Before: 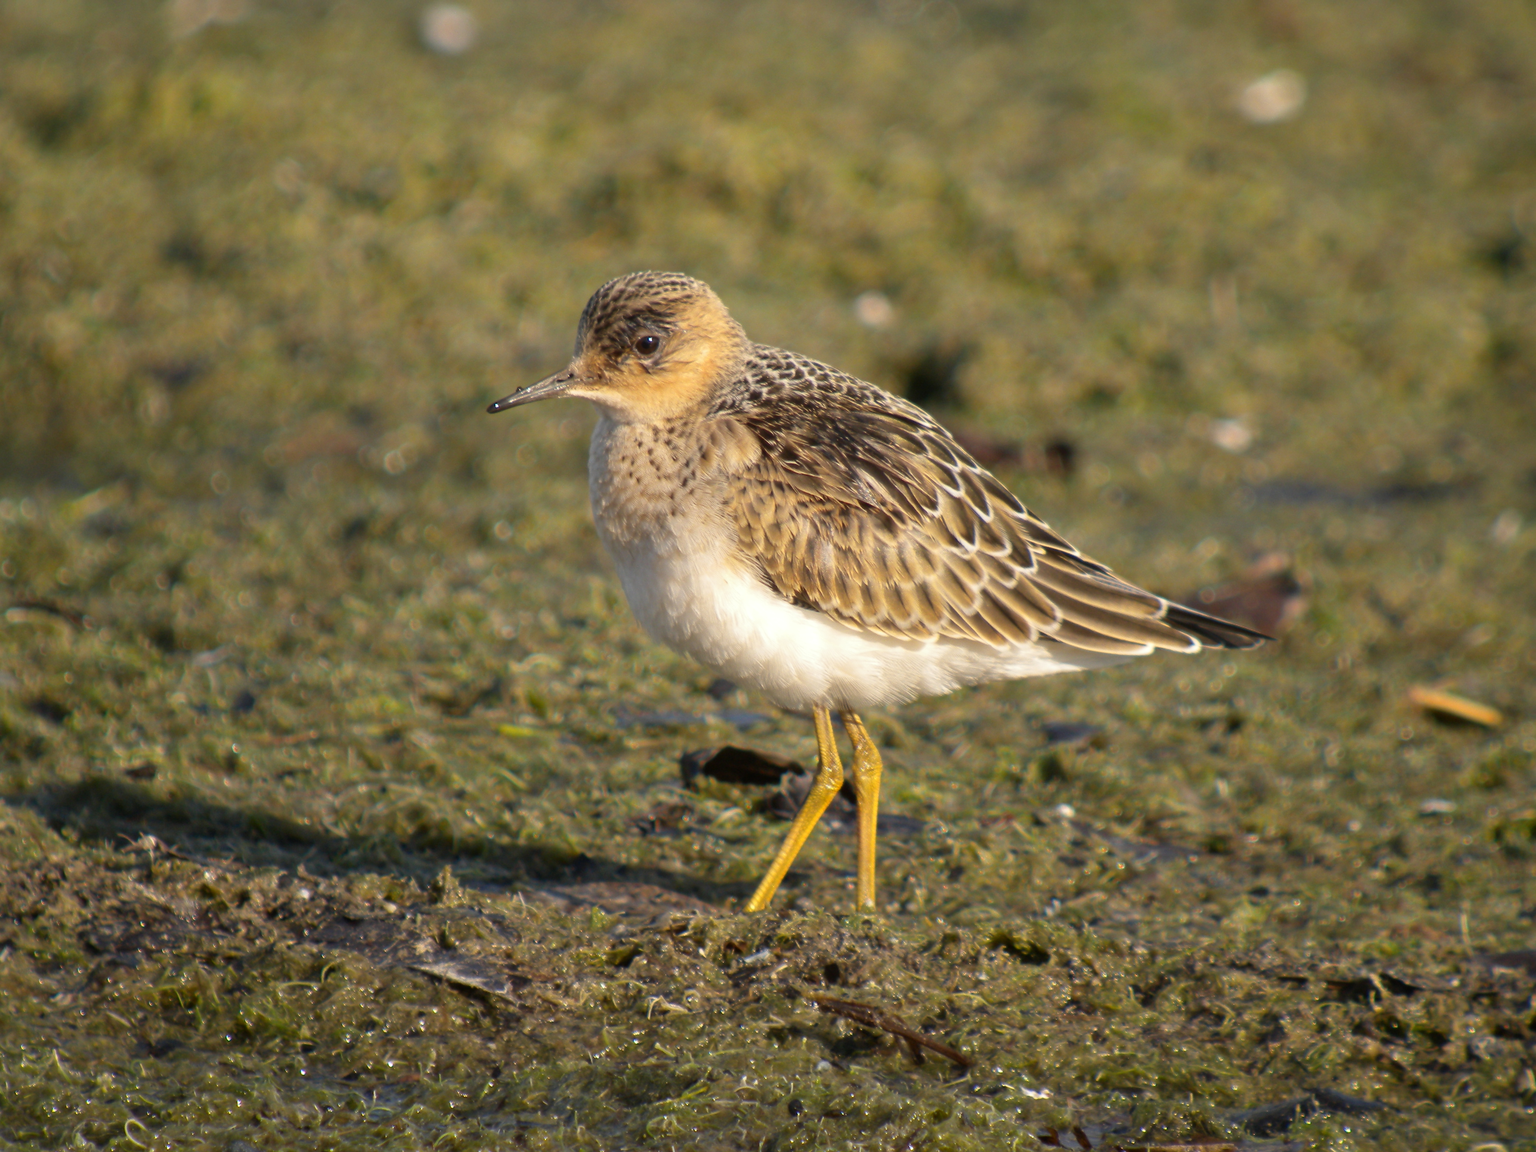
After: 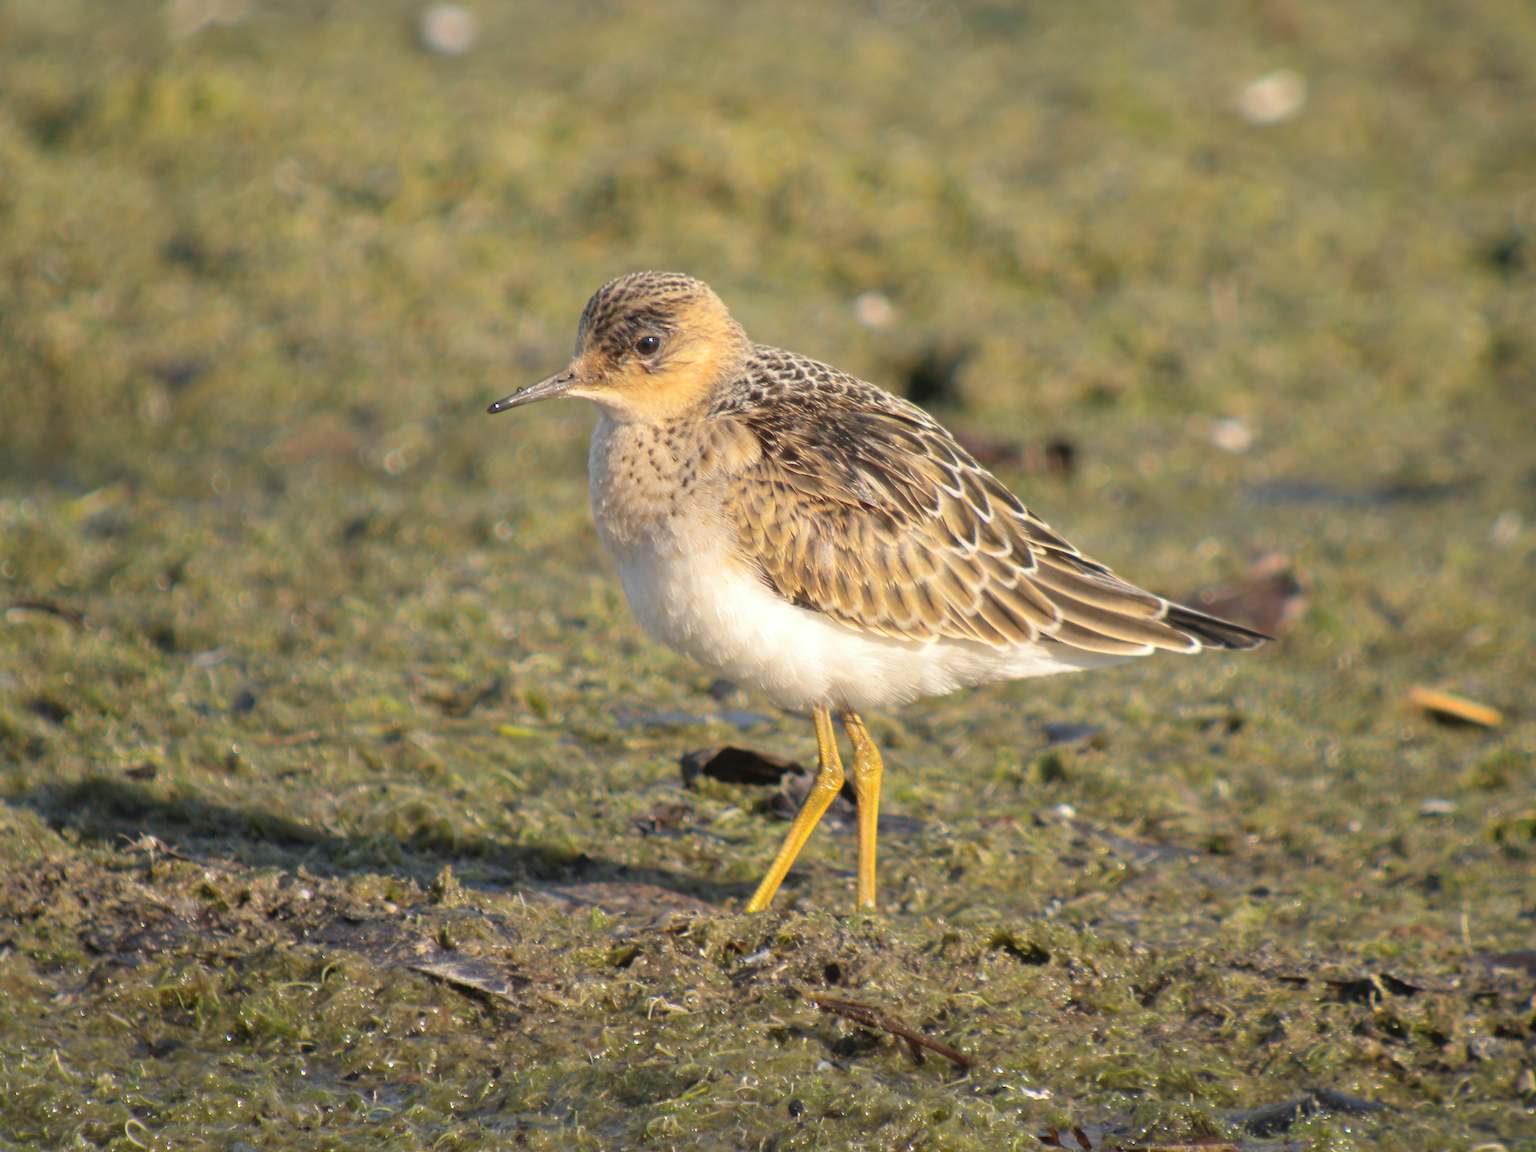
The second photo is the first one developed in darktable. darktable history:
contrast brightness saturation: brightness 0.138
